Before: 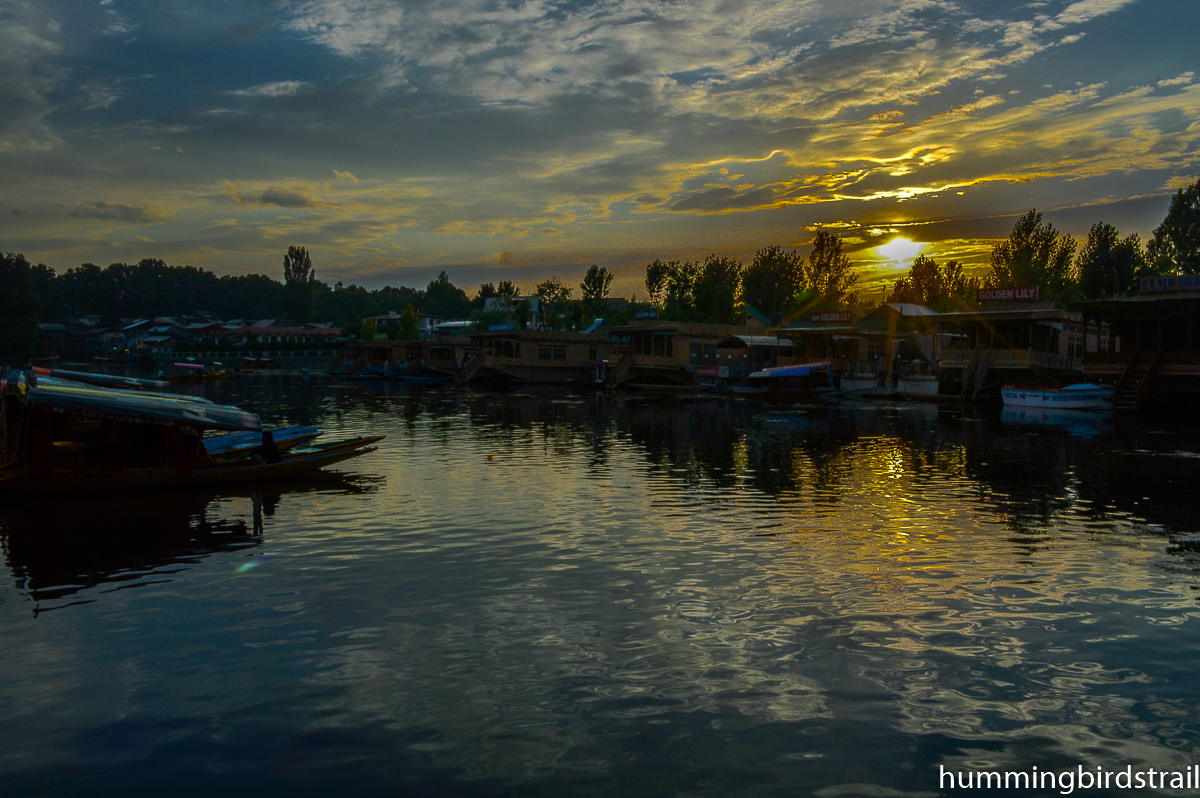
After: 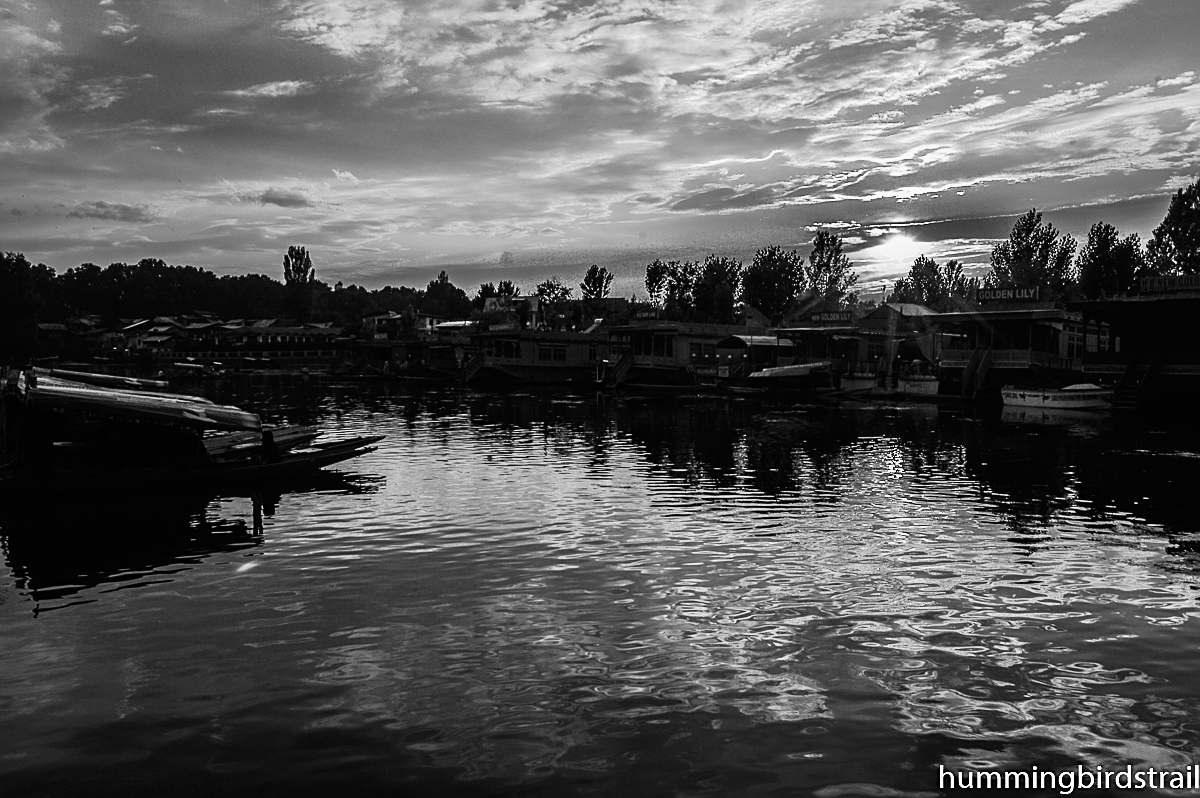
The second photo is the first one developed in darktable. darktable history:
sharpen: on, module defaults
color zones: curves: ch0 [(0.068, 0.464) (0.25, 0.5) (0.48, 0.508) (0.75, 0.536) (0.886, 0.476) (0.967, 0.456)]; ch1 [(0.066, 0.456) (0.25, 0.5) (0.616, 0.508) (0.746, 0.56) (0.934, 0.444)]
base curve: curves: ch0 [(0, 0) (0.007, 0.004) (0.027, 0.03) (0.046, 0.07) (0.207, 0.54) (0.442, 0.872) (0.673, 0.972) (1, 1)], preserve colors none
monochrome: on, module defaults
